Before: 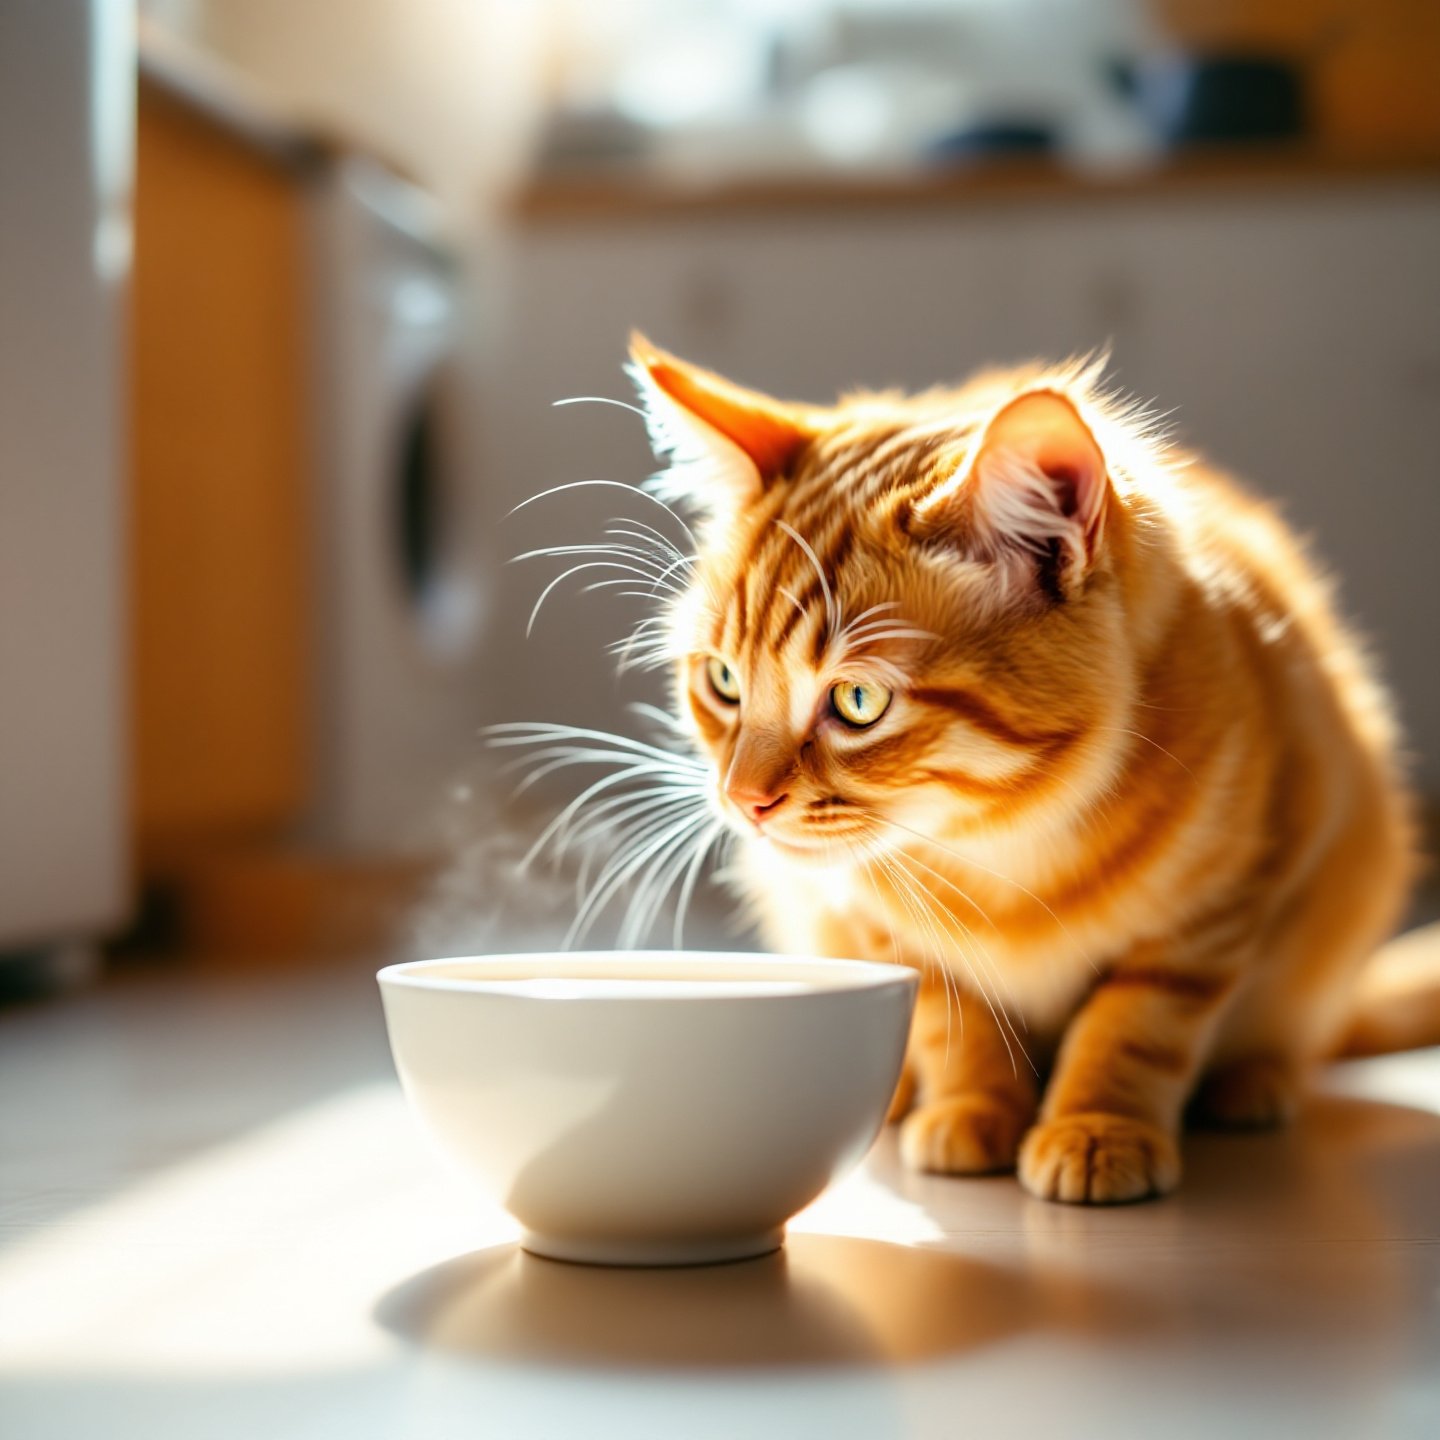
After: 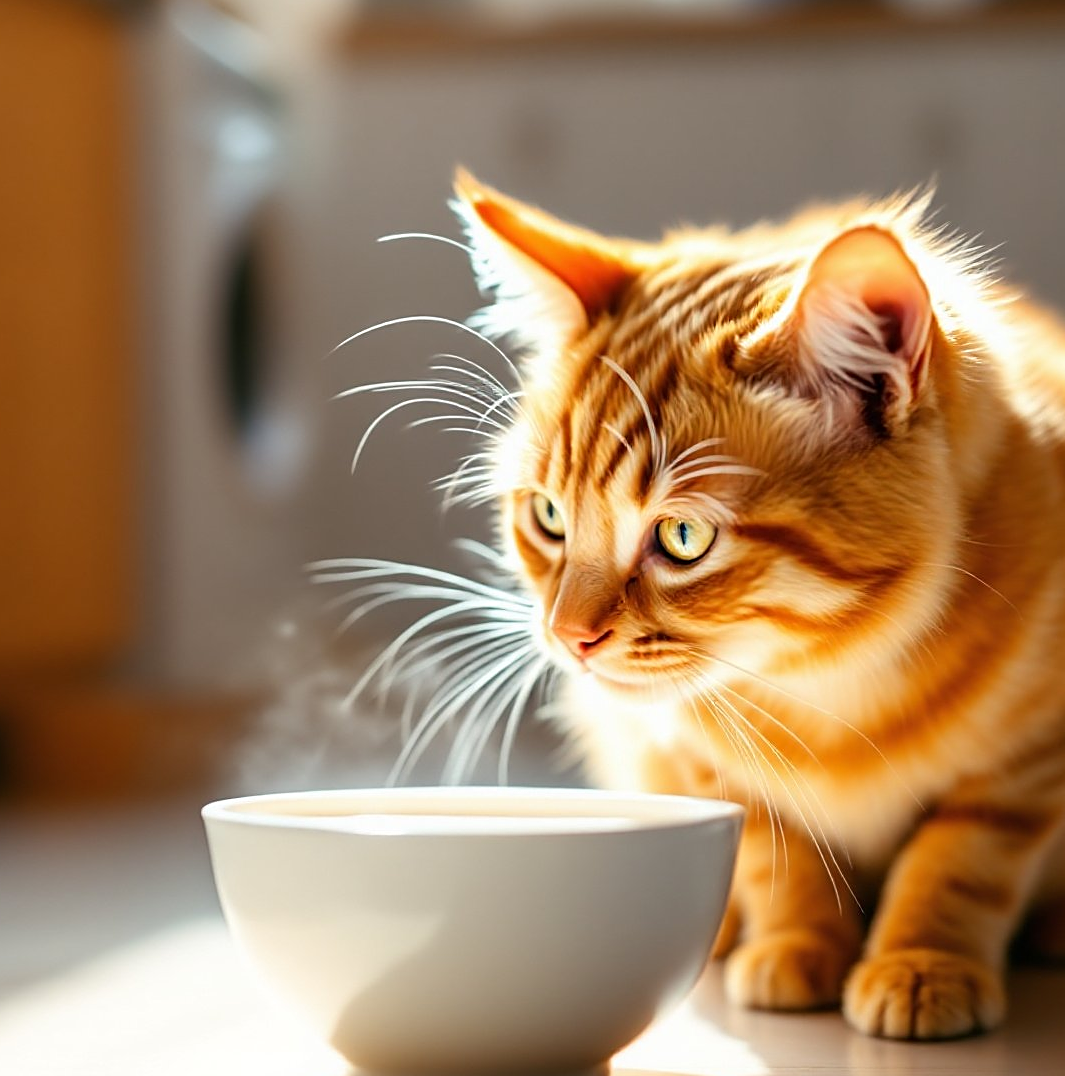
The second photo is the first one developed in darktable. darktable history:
sharpen: on, module defaults
crop and rotate: left 12.173%, top 11.445%, right 13.8%, bottom 13.765%
